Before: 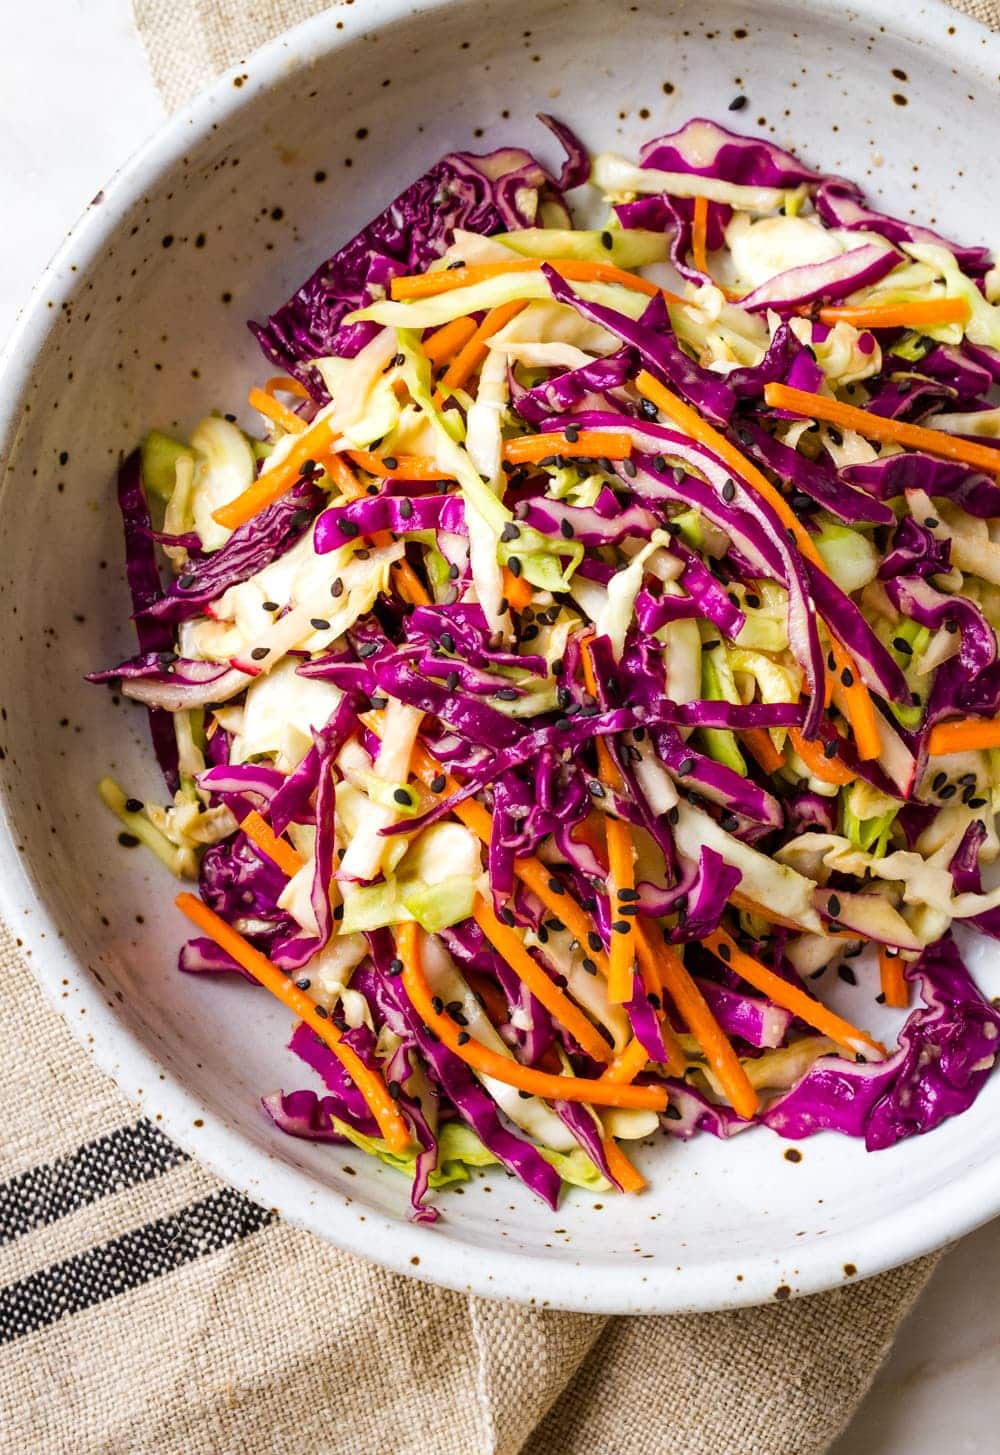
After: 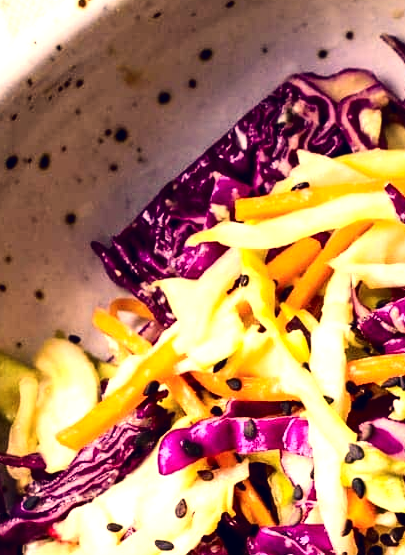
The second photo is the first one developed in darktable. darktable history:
crop: left 15.693%, top 5.456%, right 43.777%, bottom 56.379%
exposure: exposure 0.014 EV, compensate highlight preservation false
contrast brightness saturation: contrast 0.21, brightness -0.114, saturation 0.208
tone equalizer: -8 EV -0.789 EV, -7 EV -0.709 EV, -6 EV -0.565 EV, -5 EV -0.363 EV, -3 EV 0.374 EV, -2 EV 0.6 EV, -1 EV 0.69 EV, +0 EV 0.765 EV, mask exposure compensation -0.509 EV
color correction: highlights a* 20.13, highlights b* 26.92, shadows a* 3.41, shadows b* -17.58, saturation 0.719
